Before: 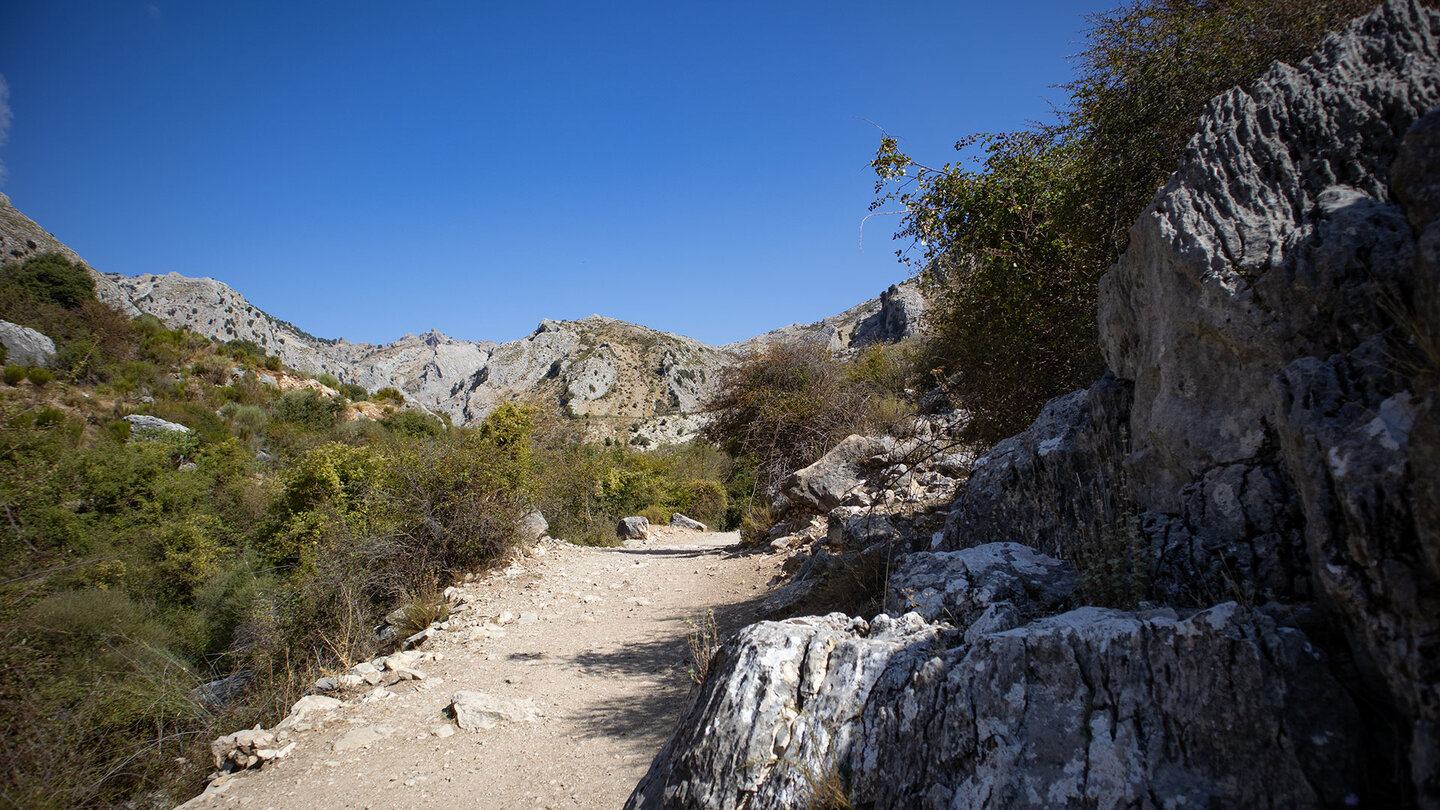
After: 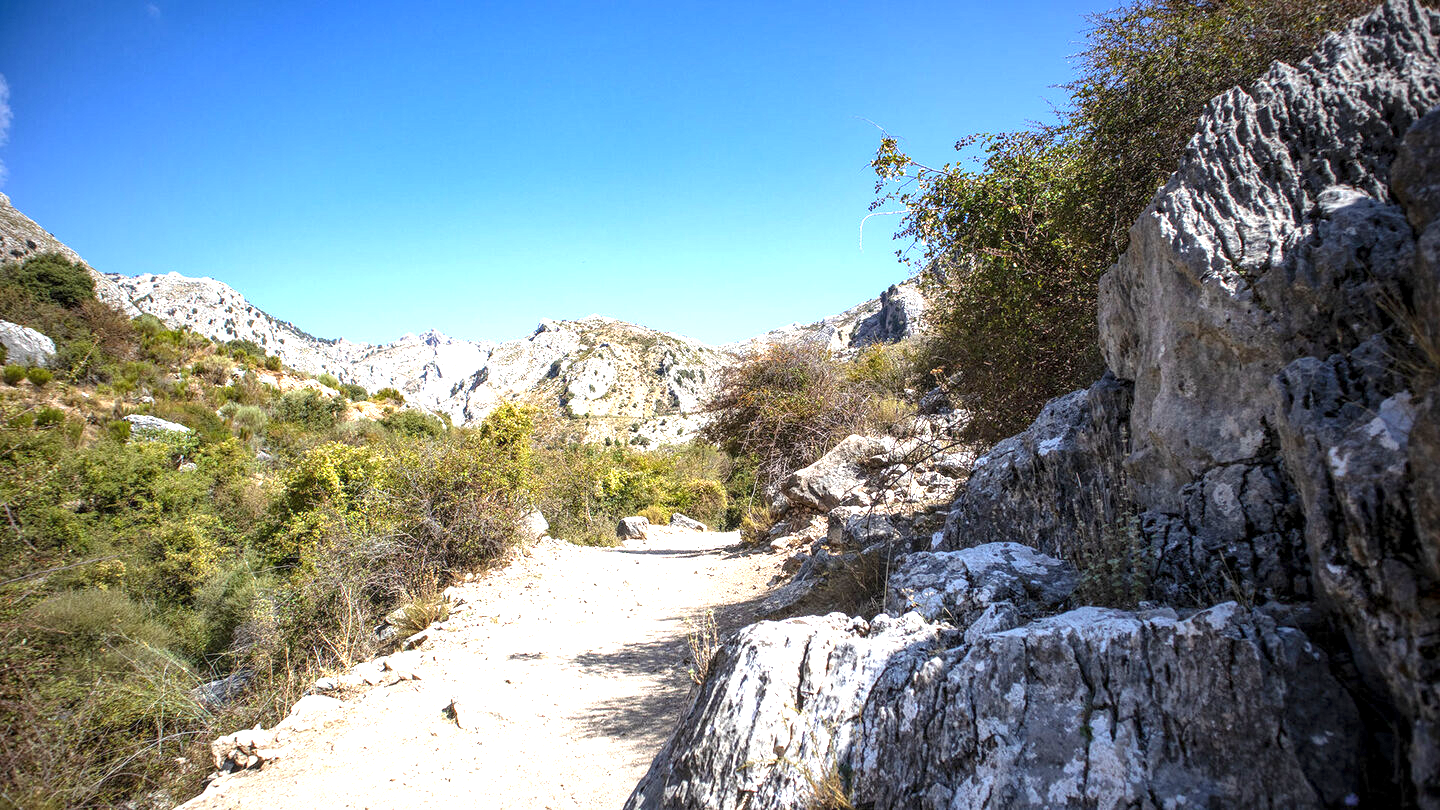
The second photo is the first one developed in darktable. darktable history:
exposure: black level correction 0, exposure 1.506 EV, compensate highlight preservation false
local contrast: on, module defaults
